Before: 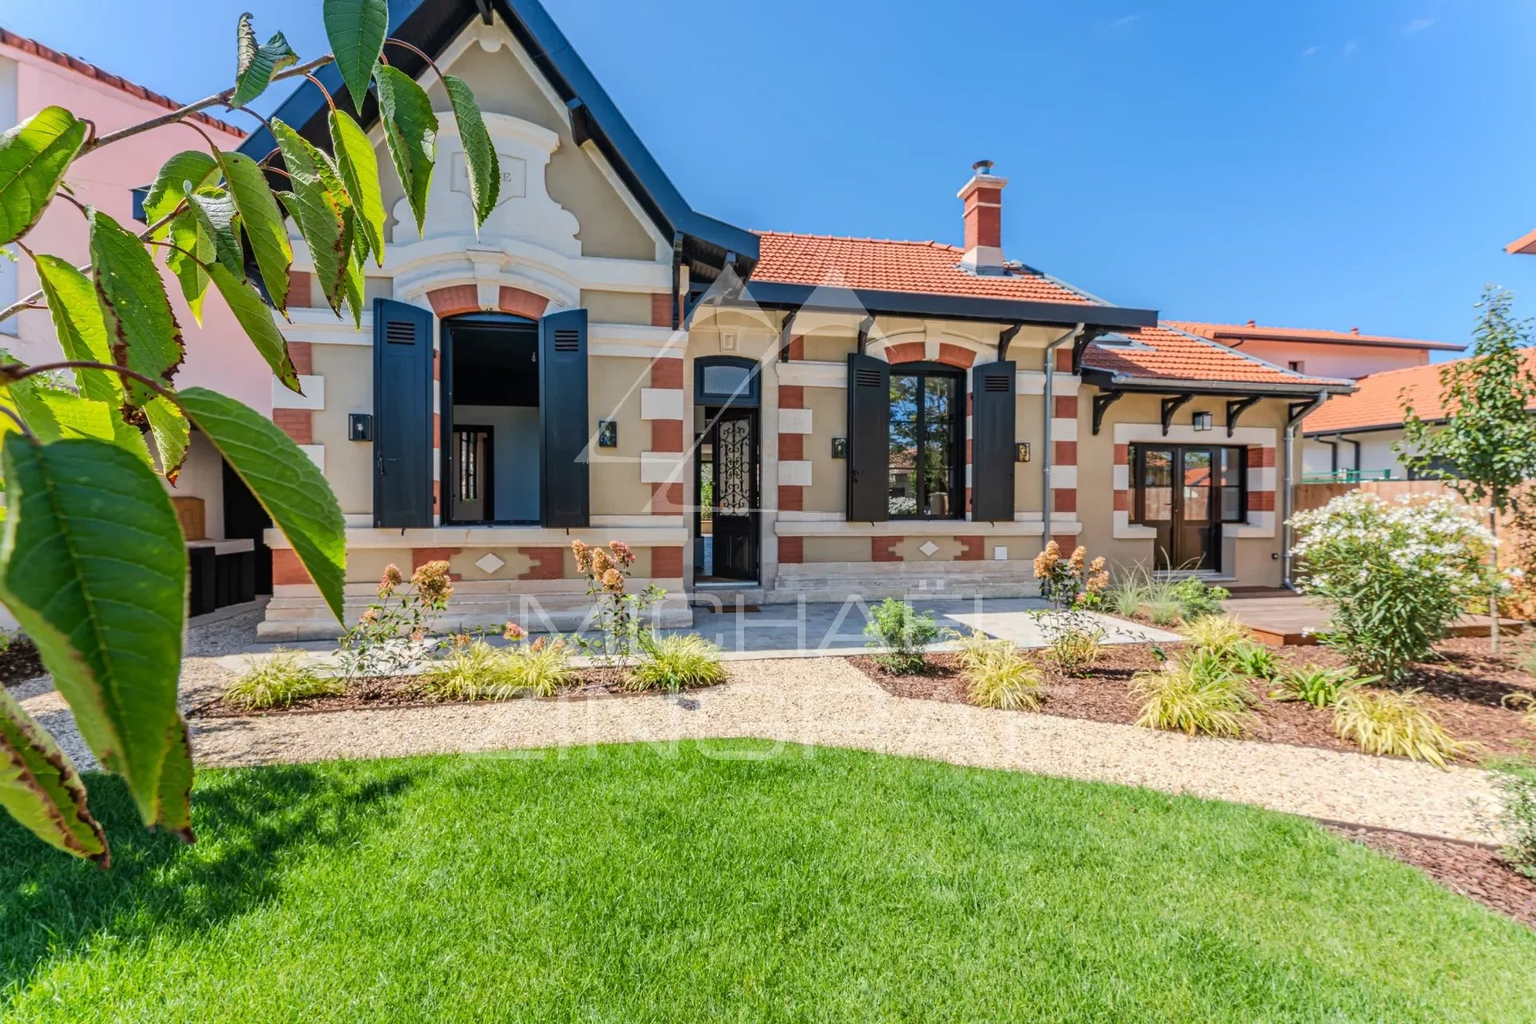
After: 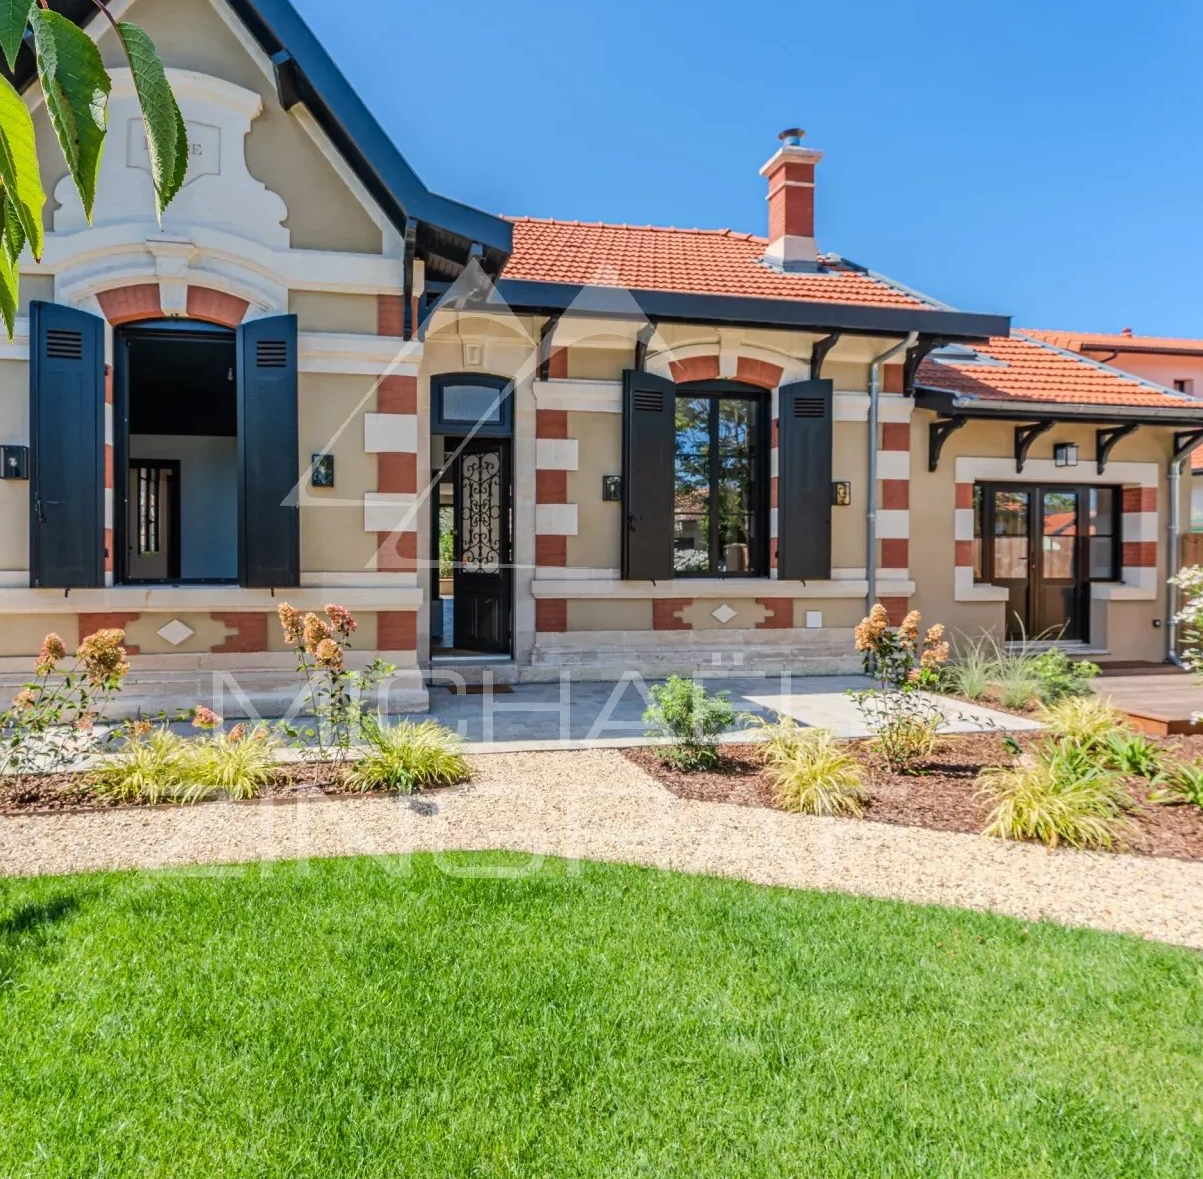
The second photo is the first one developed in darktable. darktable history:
crop and rotate: left 22.777%, top 5.625%, right 14.56%, bottom 2.263%
